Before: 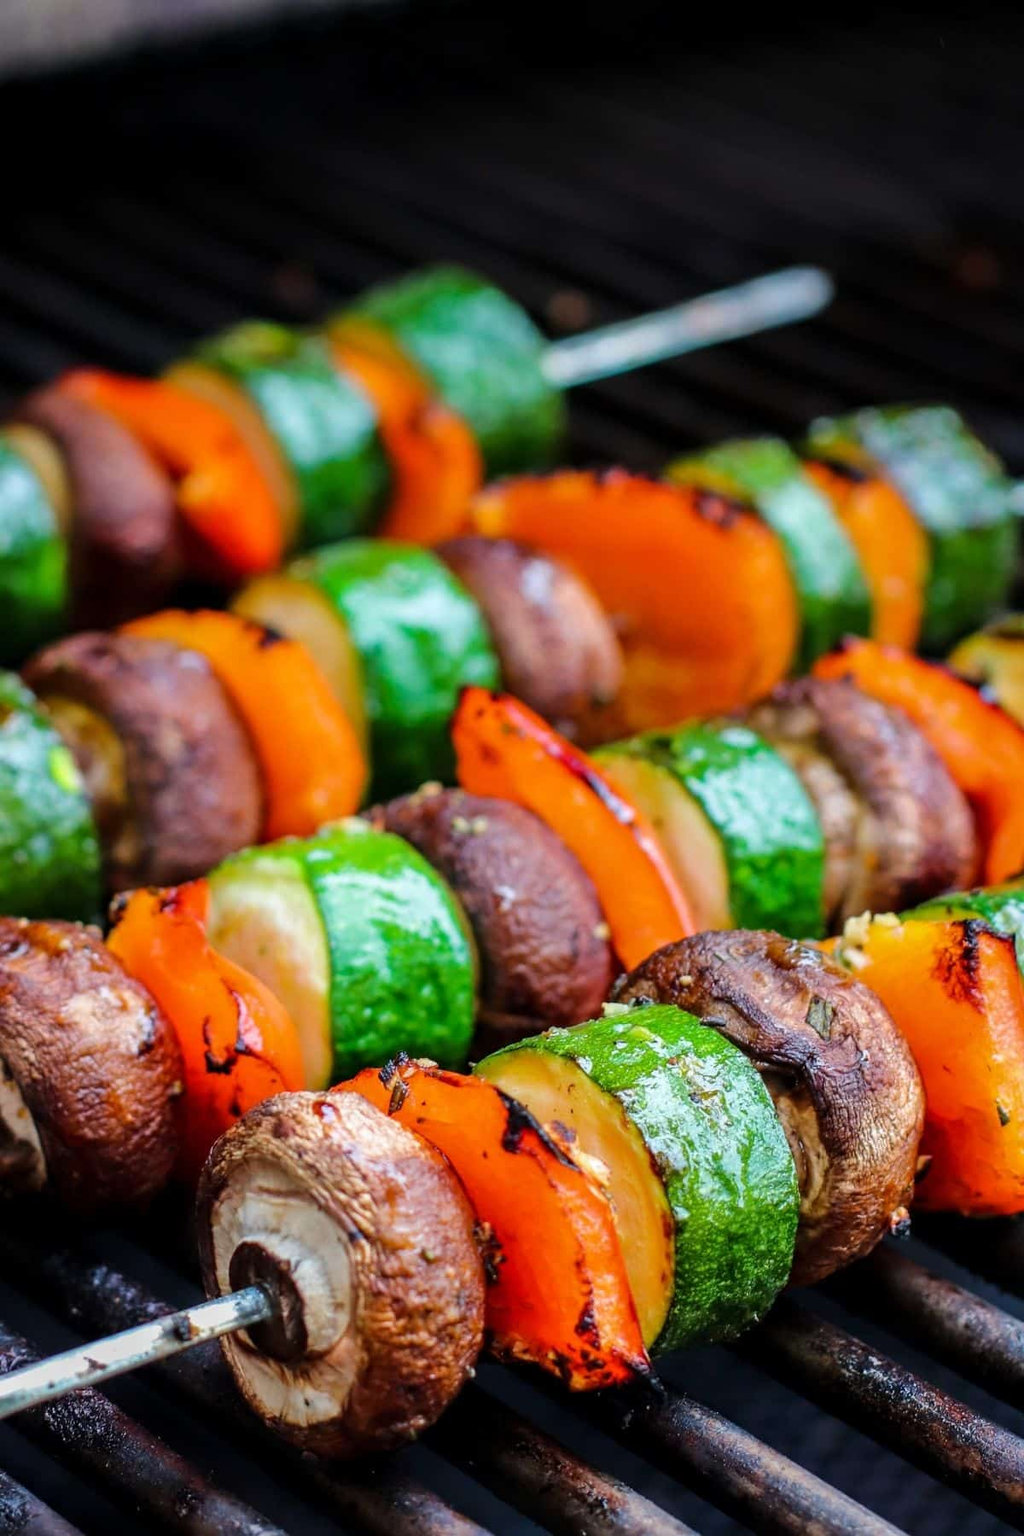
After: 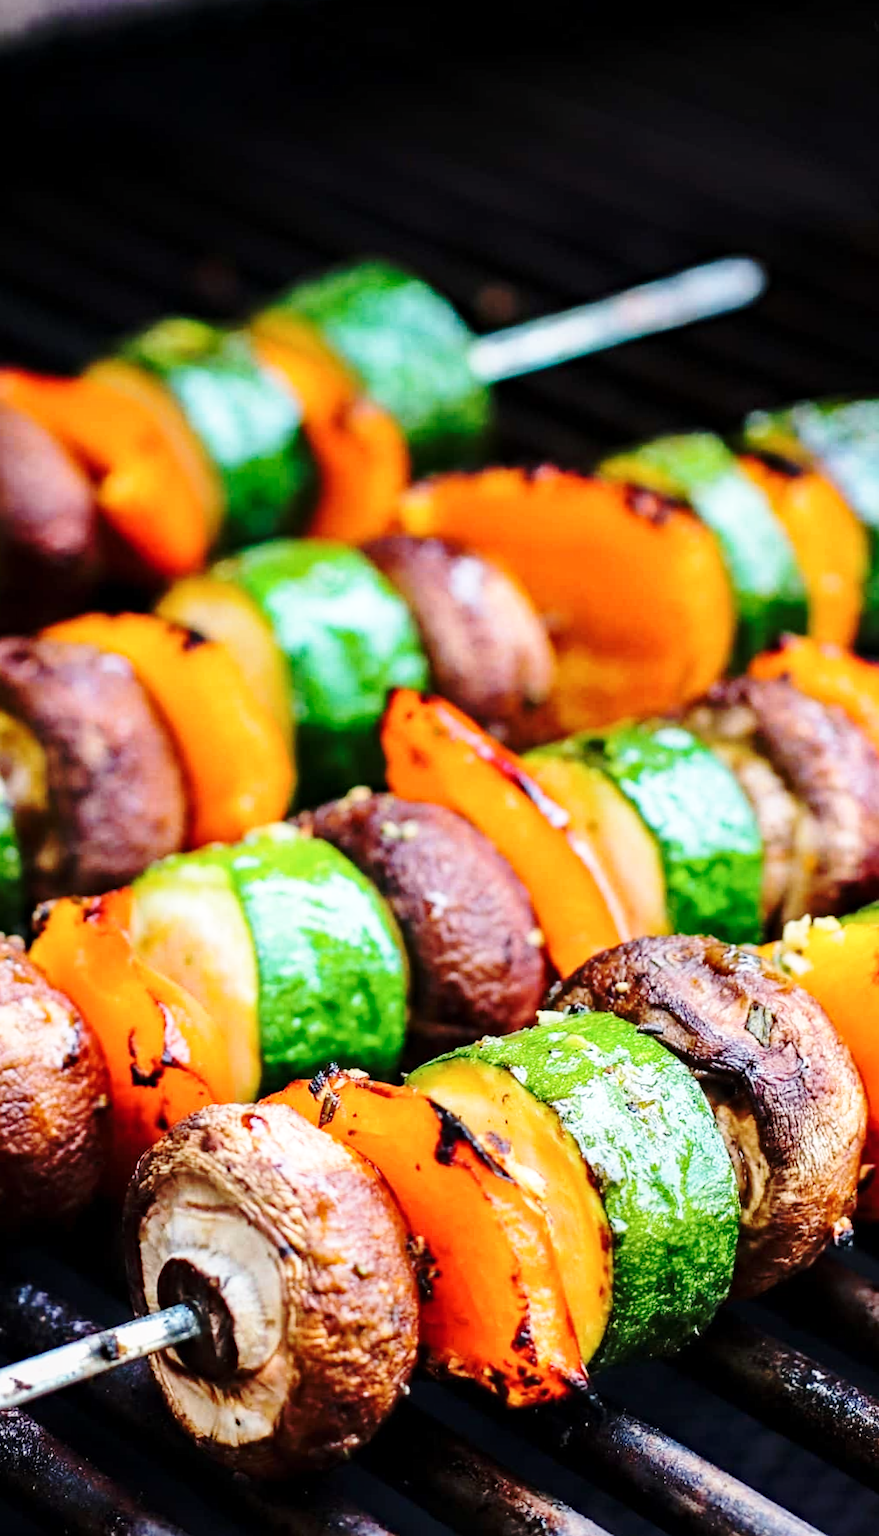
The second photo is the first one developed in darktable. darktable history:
rotate and perspective: rotation -0.45°, automatic cropping original format, crop left 0.008, crop right 0.992, crop top 0.012, crop bottom 0.988
base curve: curves: ch0 [(0, 0) (0.036, 0.037) (0.121, 0.228) (0.46, 0.76) (0.859, 0.983) (1, 1)], preserve colors none
crop: left 7.598%, right 7.873%
haze removal: compatibility mode true, adaptive false
contrast brightness saturation: contrast 0.11, saturation -0.17
